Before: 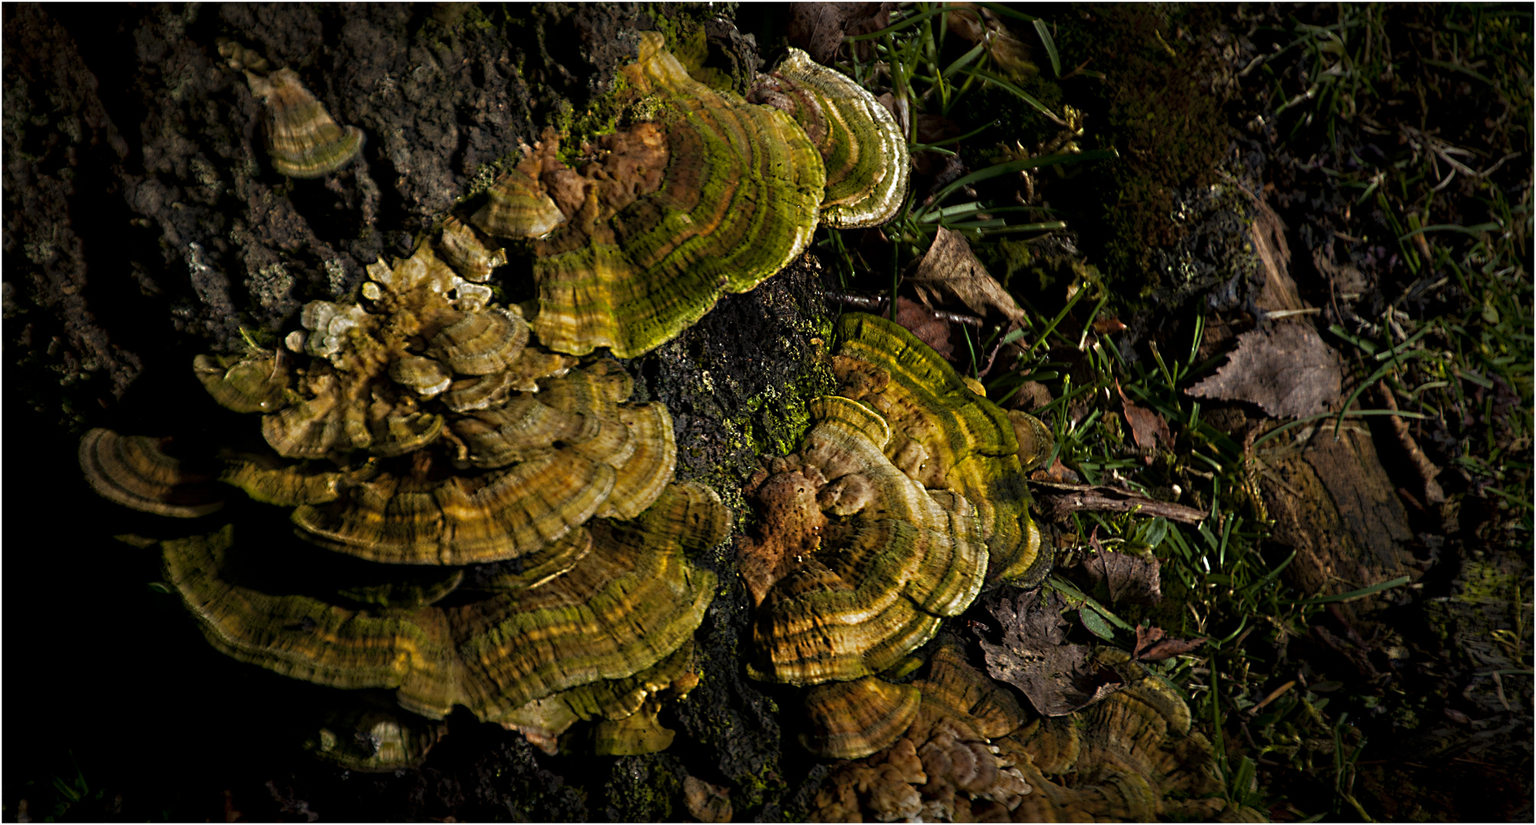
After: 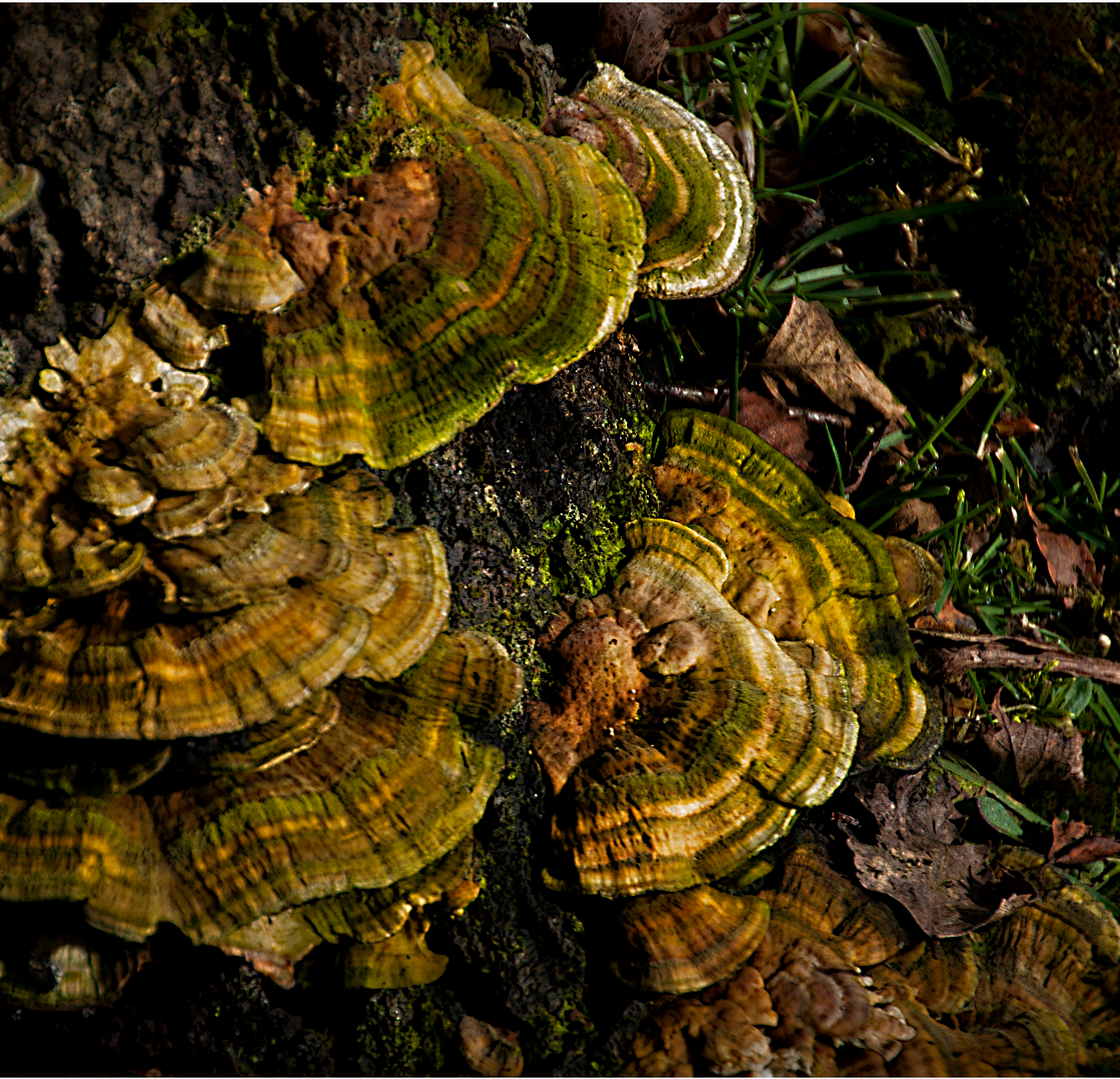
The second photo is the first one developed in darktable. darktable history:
crop: left 21.666%, right 21.981%, bottom 0.007%
